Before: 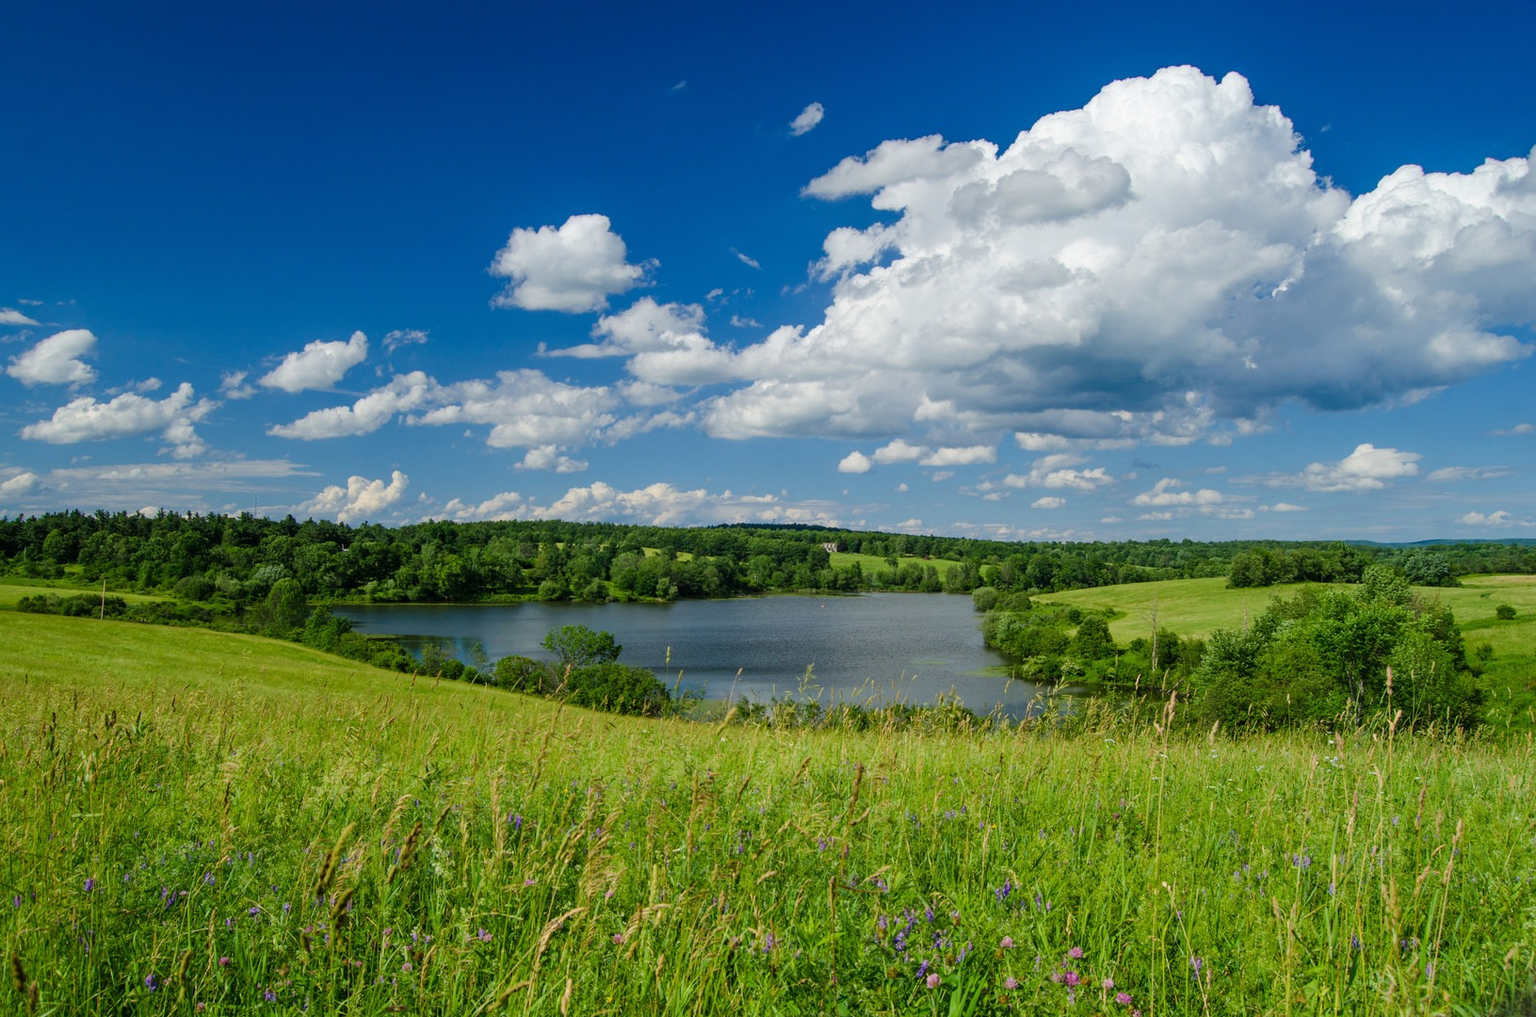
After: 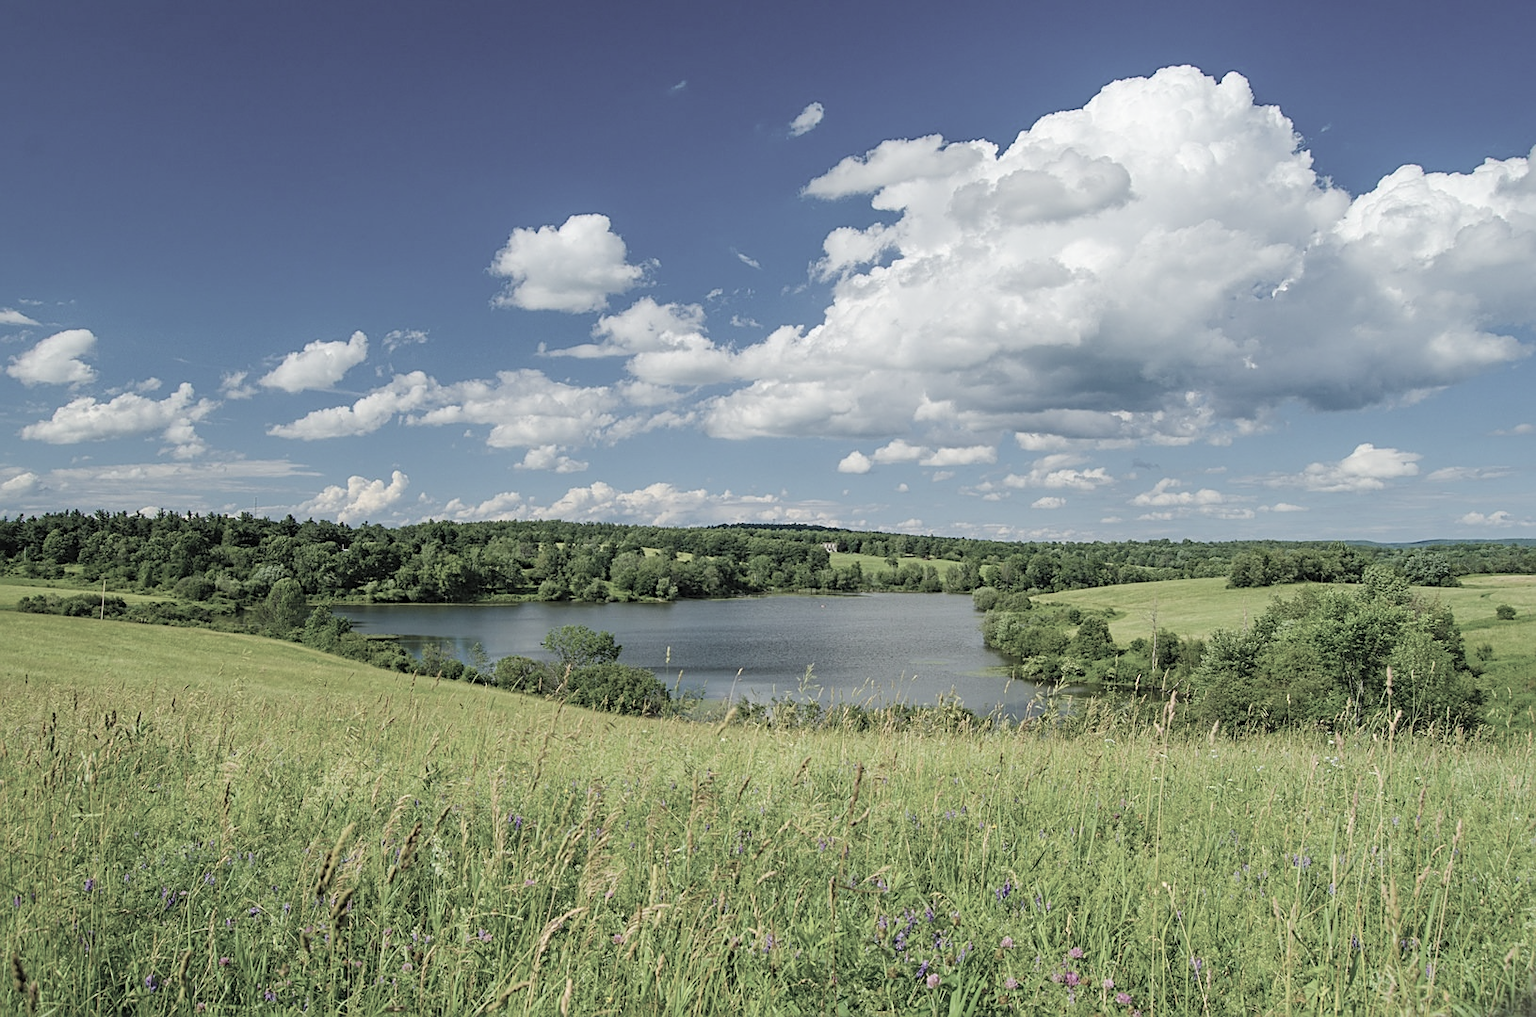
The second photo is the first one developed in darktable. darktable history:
contrast brightness saturation: brightness 0.18, saturation -0.5
sharpen: on, module defaults
shadows and highlights: shadows 25, highlights -25
